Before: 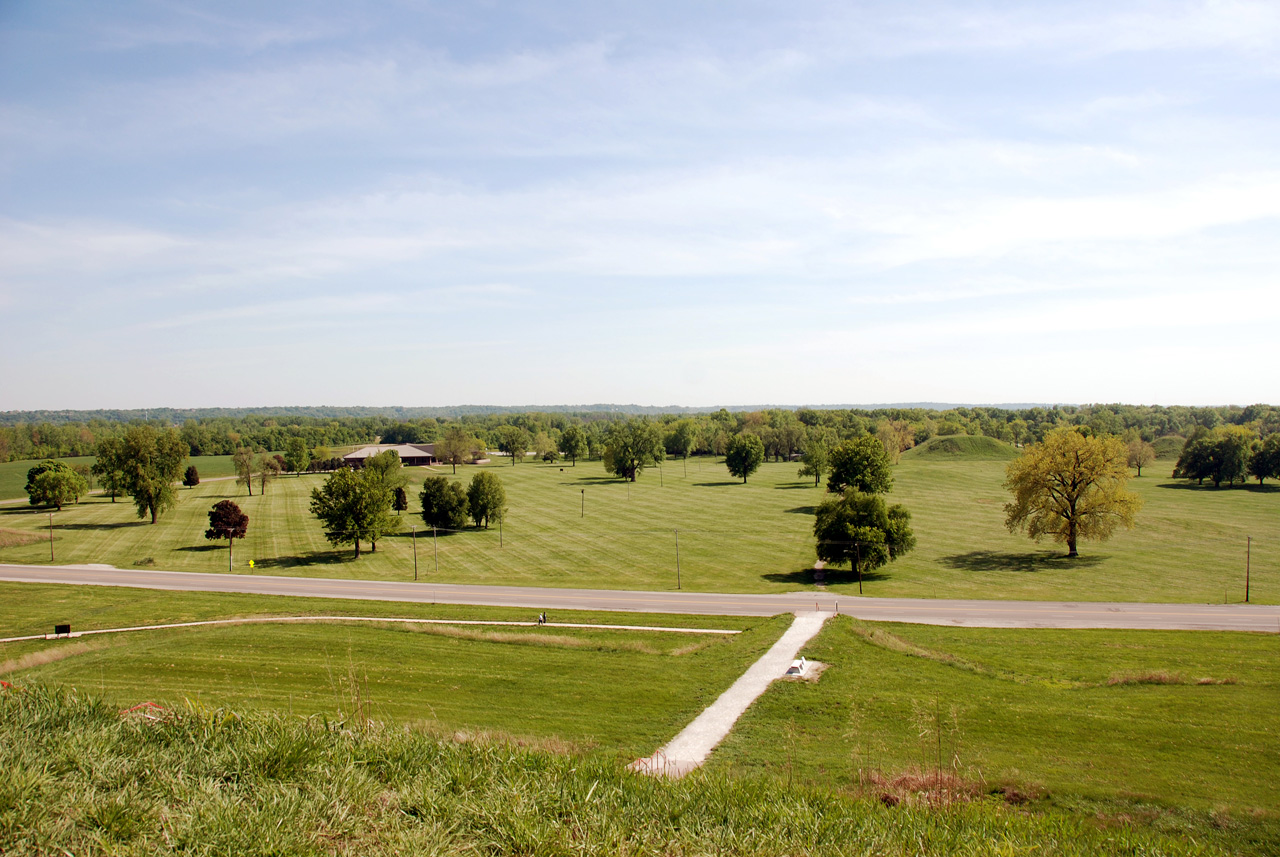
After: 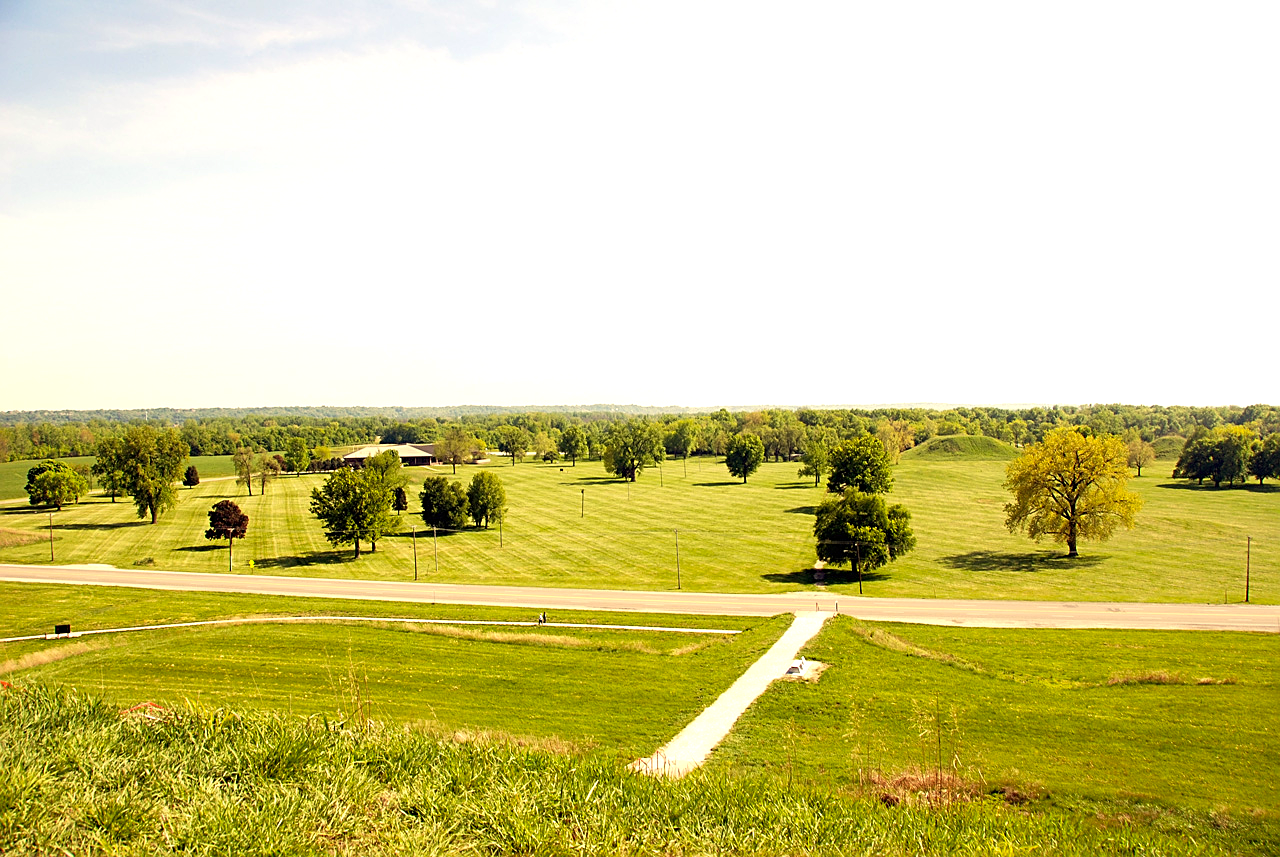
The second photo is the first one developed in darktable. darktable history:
exposure: black level correction 0, exposure 0.9 EV, compensate highlight preservation false
color correction: highlights a* 2.72, highlights b* 22.8
sharpen: on, module defaults
white balance: red 0.978, blue 0.999
